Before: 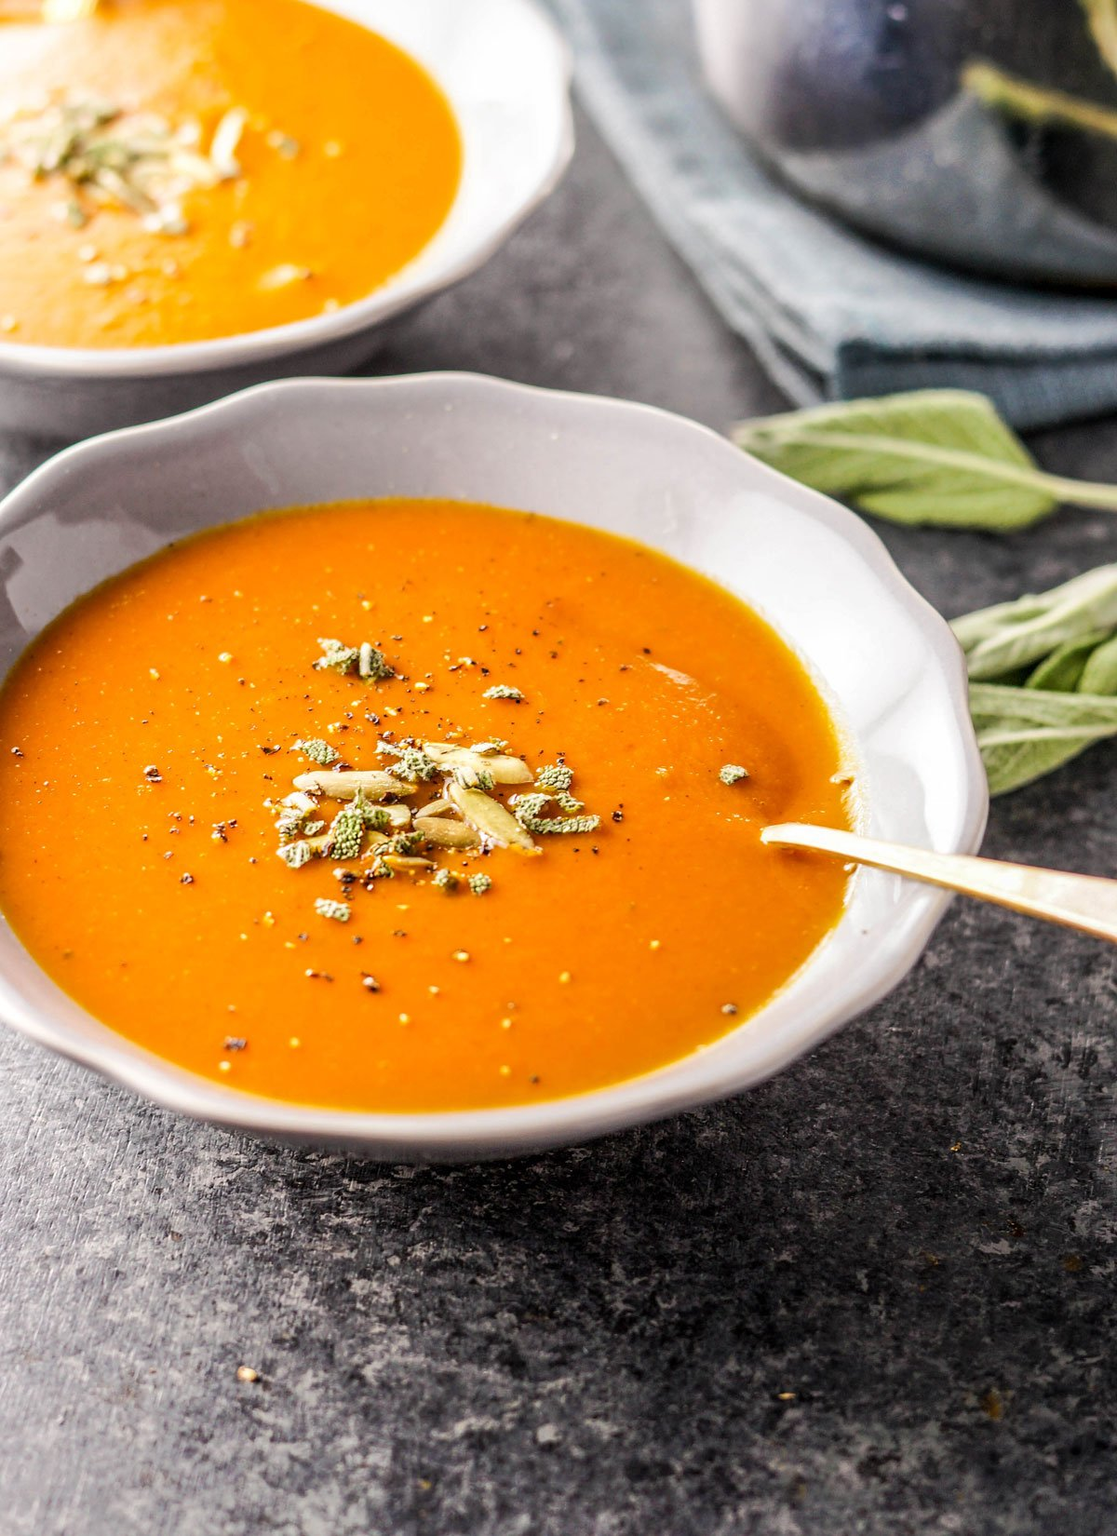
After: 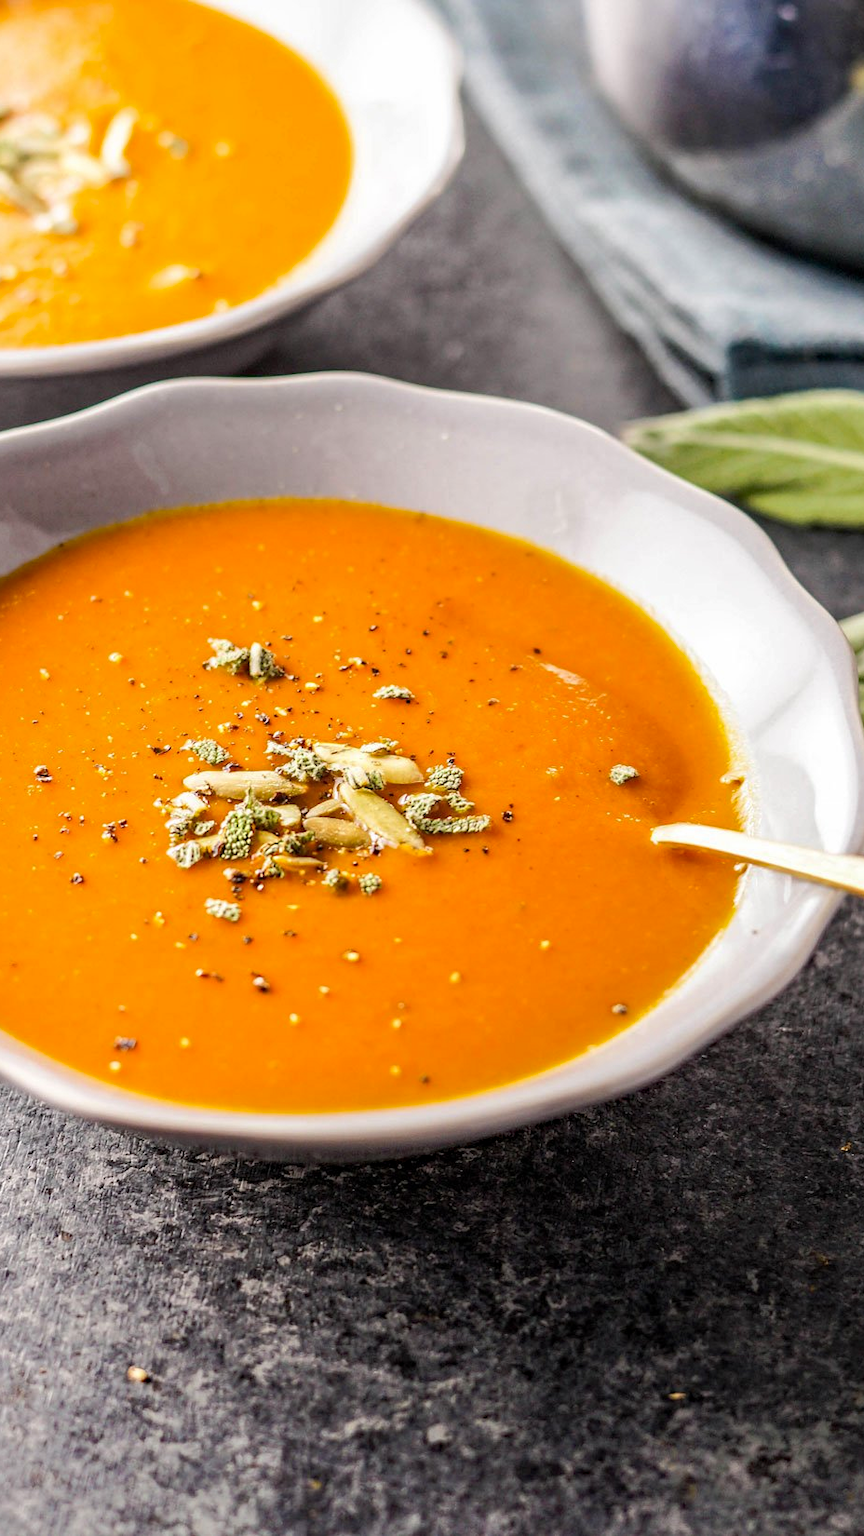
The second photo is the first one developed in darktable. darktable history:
crop: left 9.88%, right 12.664%
haze removal: adaptive false
